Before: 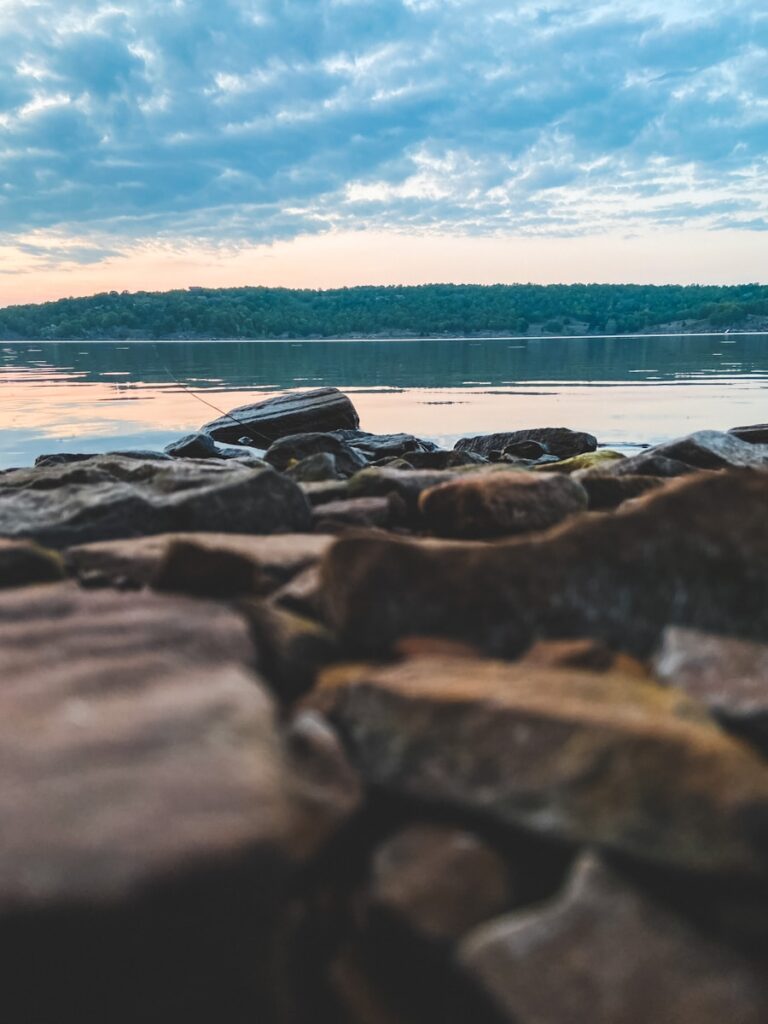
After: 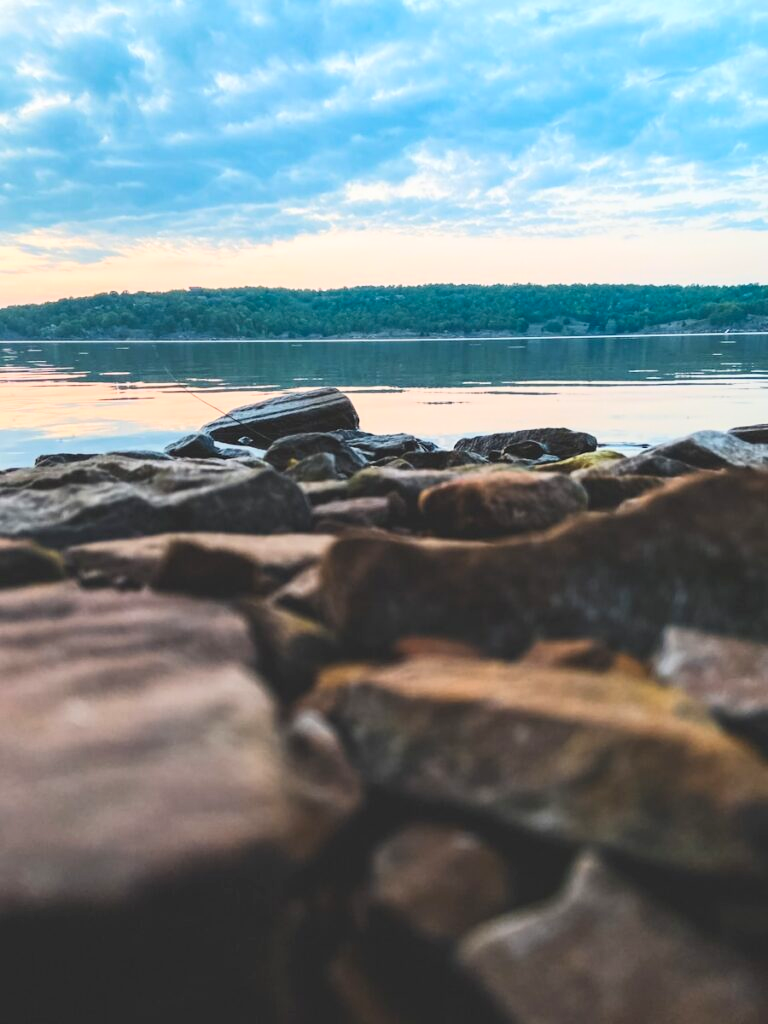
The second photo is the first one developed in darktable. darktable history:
contrast brightness saturation: contrast 0.196, brightness 0.163, saturation 0.217
exposure: compensate highlight preservation false
